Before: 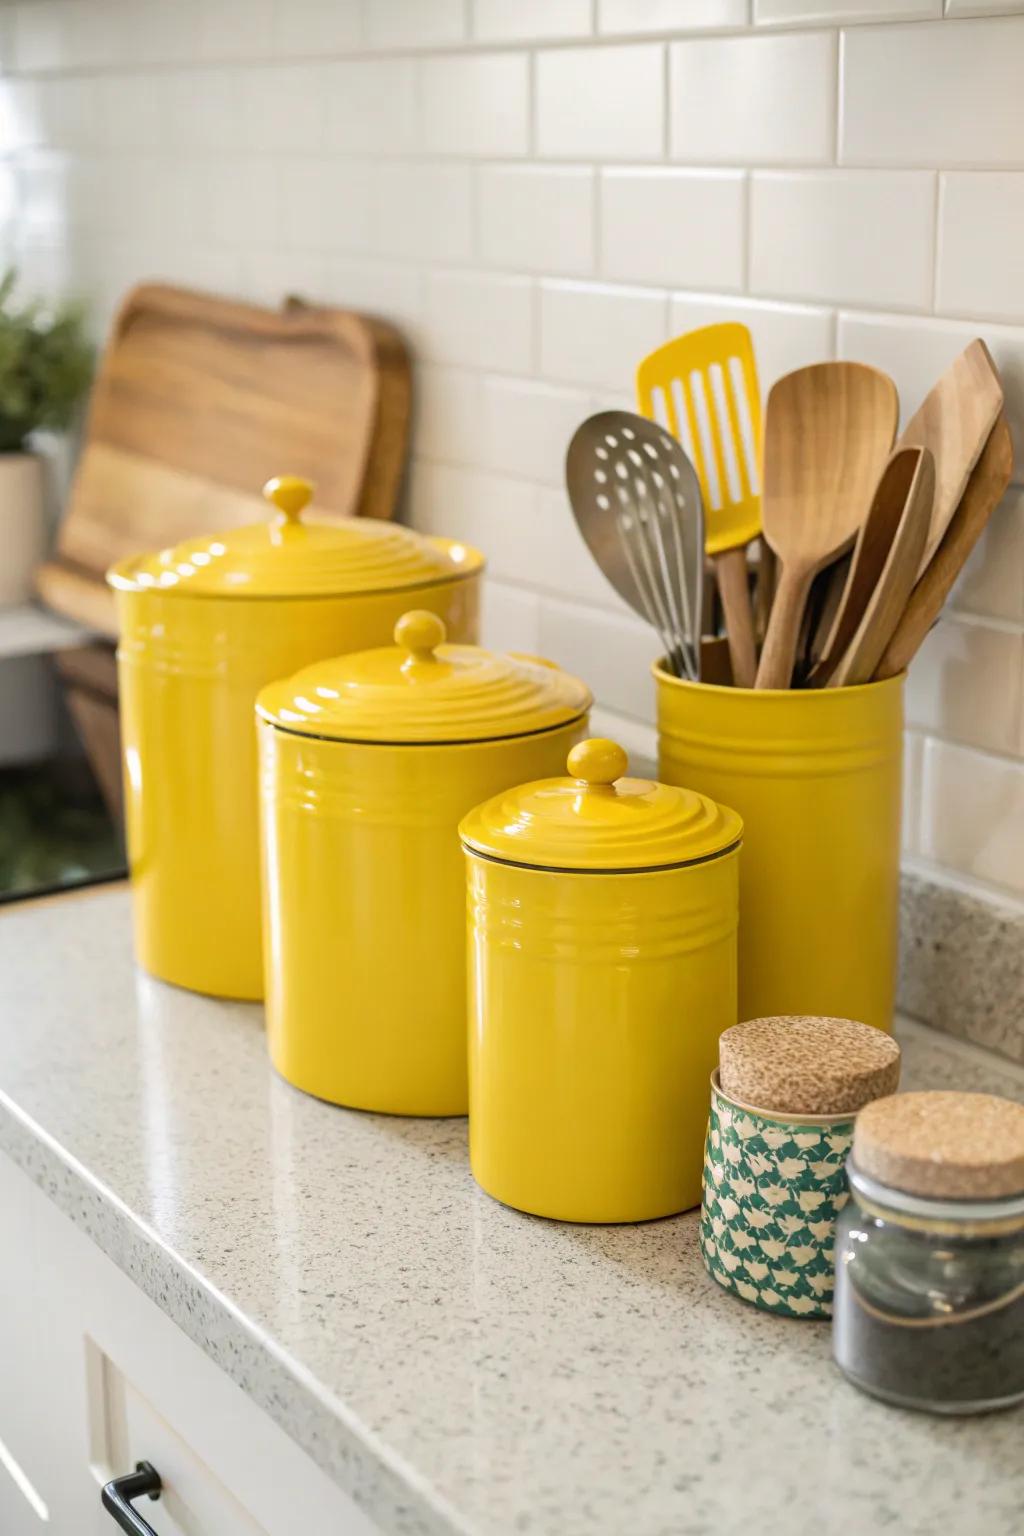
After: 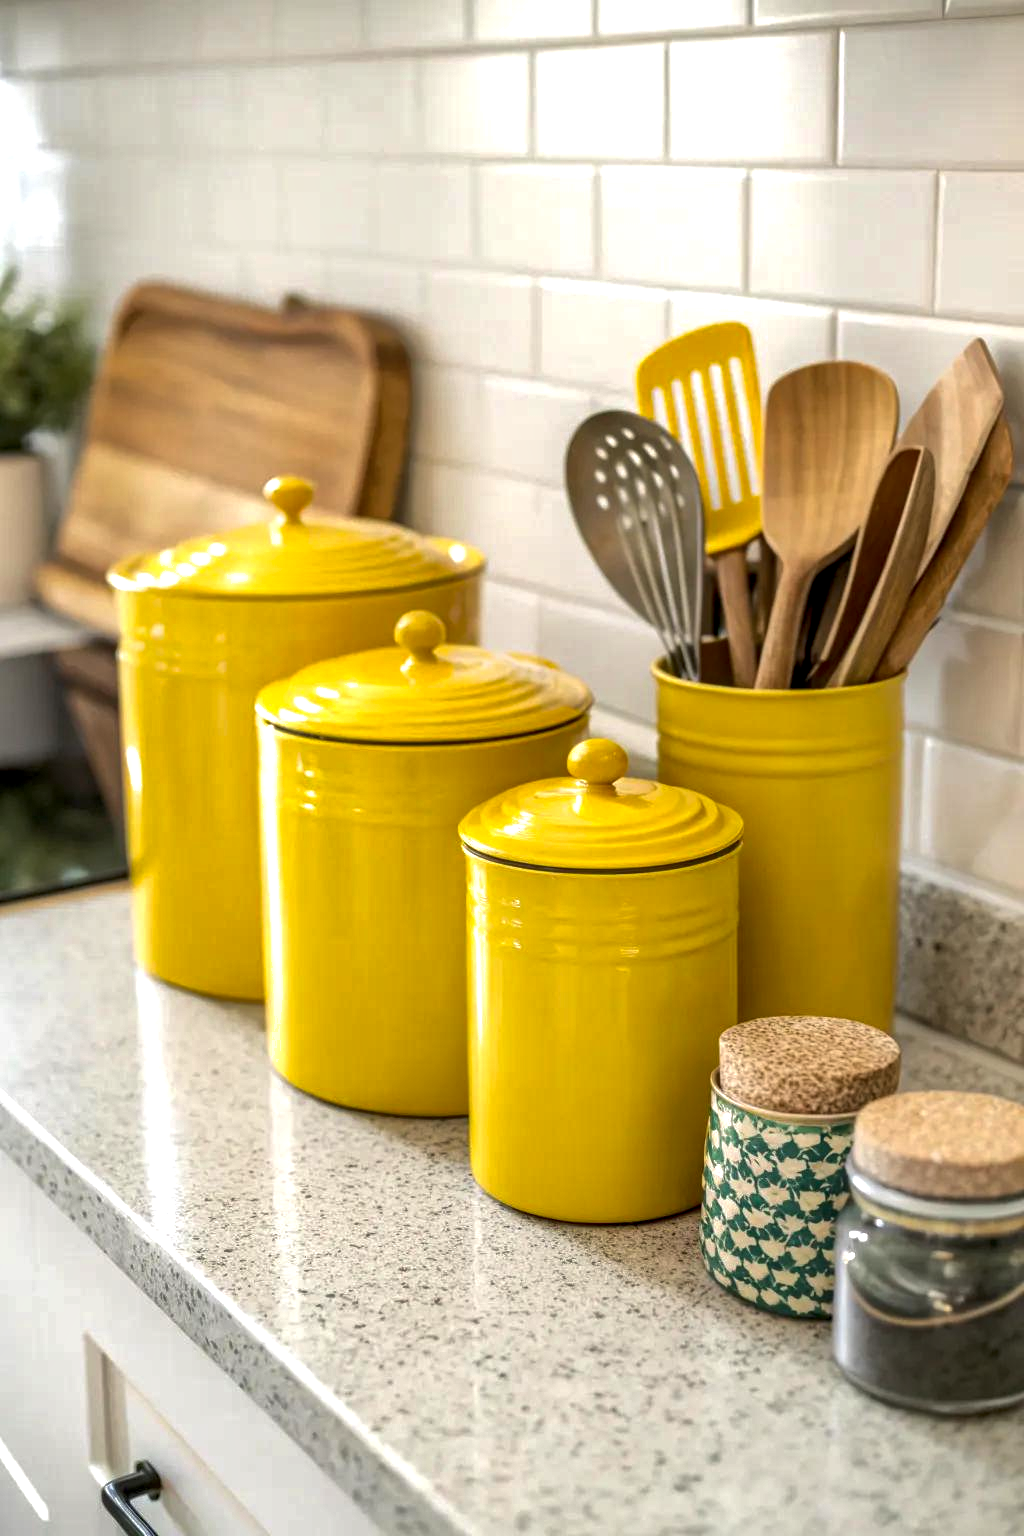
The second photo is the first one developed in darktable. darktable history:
local contrast: highlights 41%, shadows 60%, detail 137%, midtone range 0.51
tone equalizer: -8 EV -0.417 EV, -7 EV -0.362 EV, -6 EV -0.304 EV, -5 EV -0.188 EV, -3 EV 0.248 EV, -2 EV 0.324 EV, -1 EV 0.386 EV, +0 EV 0.39 EV, edges refinement/feathering 500, mask exposure compensation -1.57 EV, preserve details no
shadows and highlights: on, module defaults
